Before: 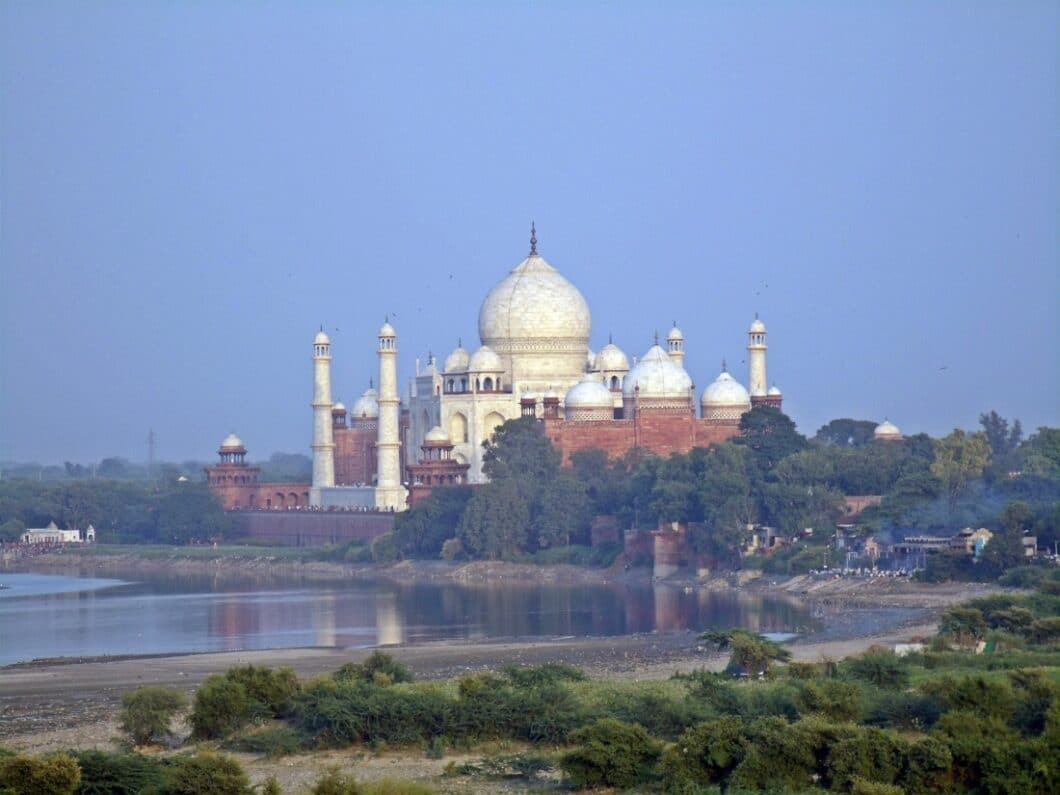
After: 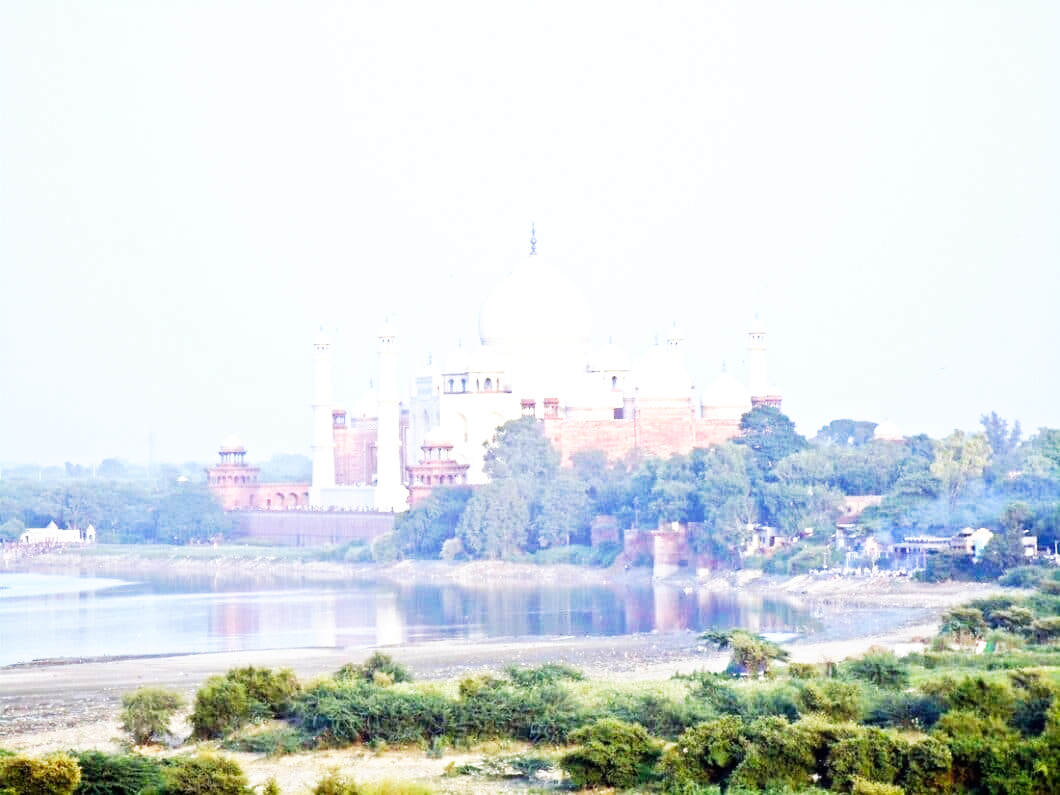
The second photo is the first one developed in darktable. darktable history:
exposure: exposure 1 EV, compensate highlight preservation false
base curve: curves: ch0 [(0, 0) (0.007, 0.004) (0.027, 0.03) (0.046, 0.07) (0.207, 0.54) (0.442, 0.872) (0.673, 0.972) (1, 1)], preserve colors none
